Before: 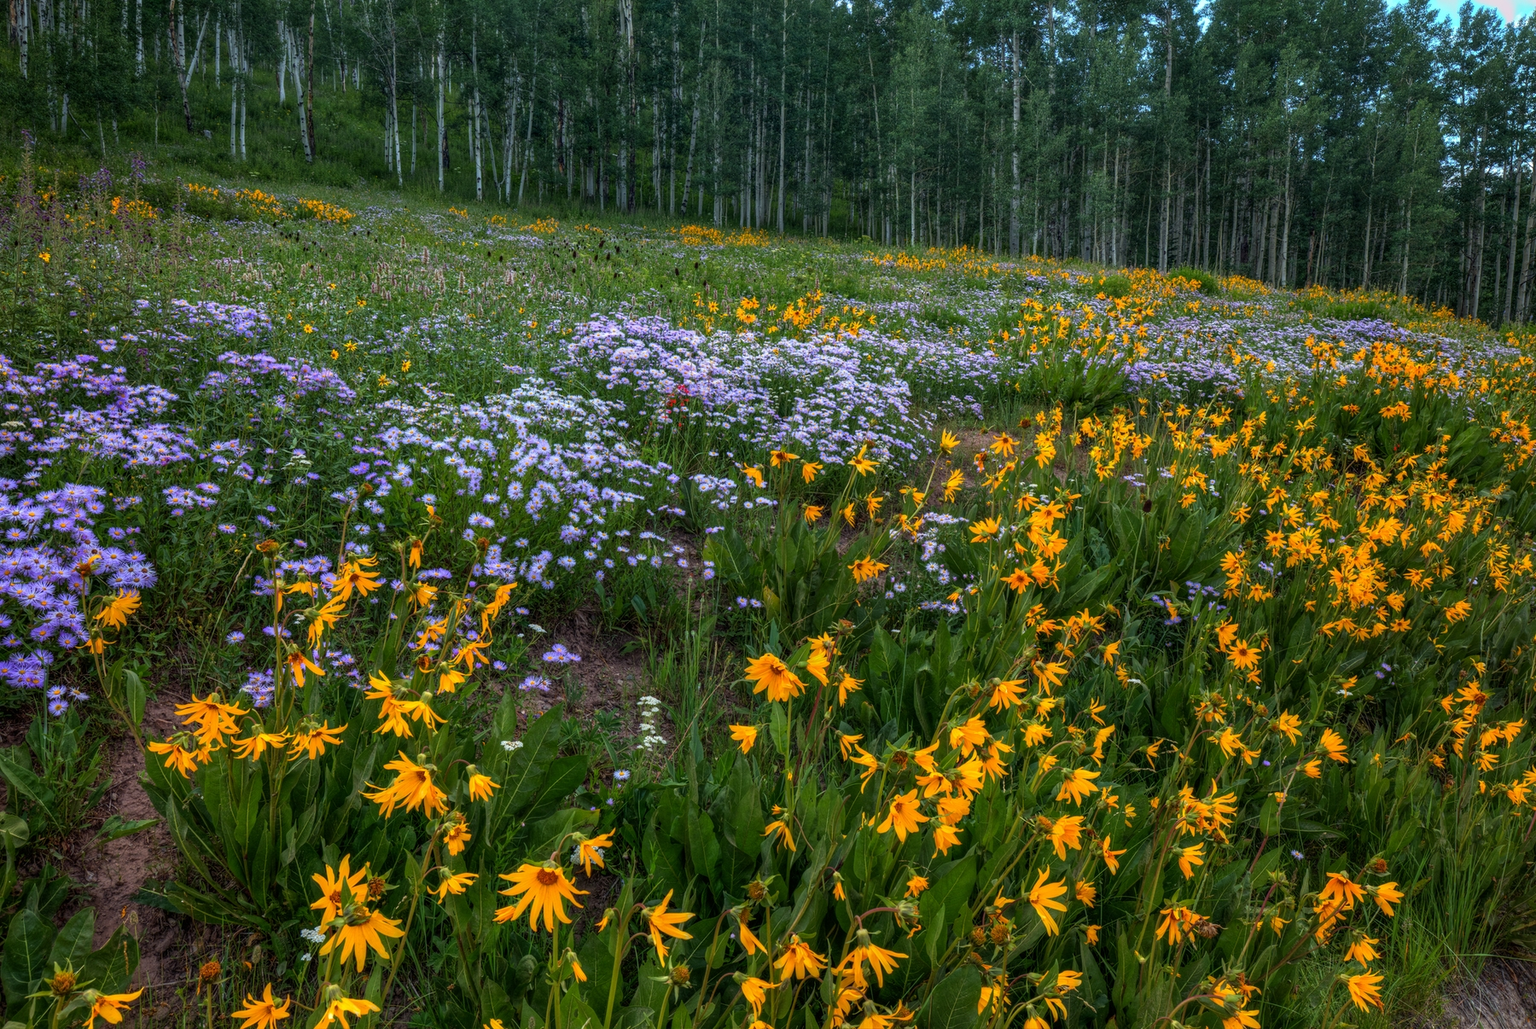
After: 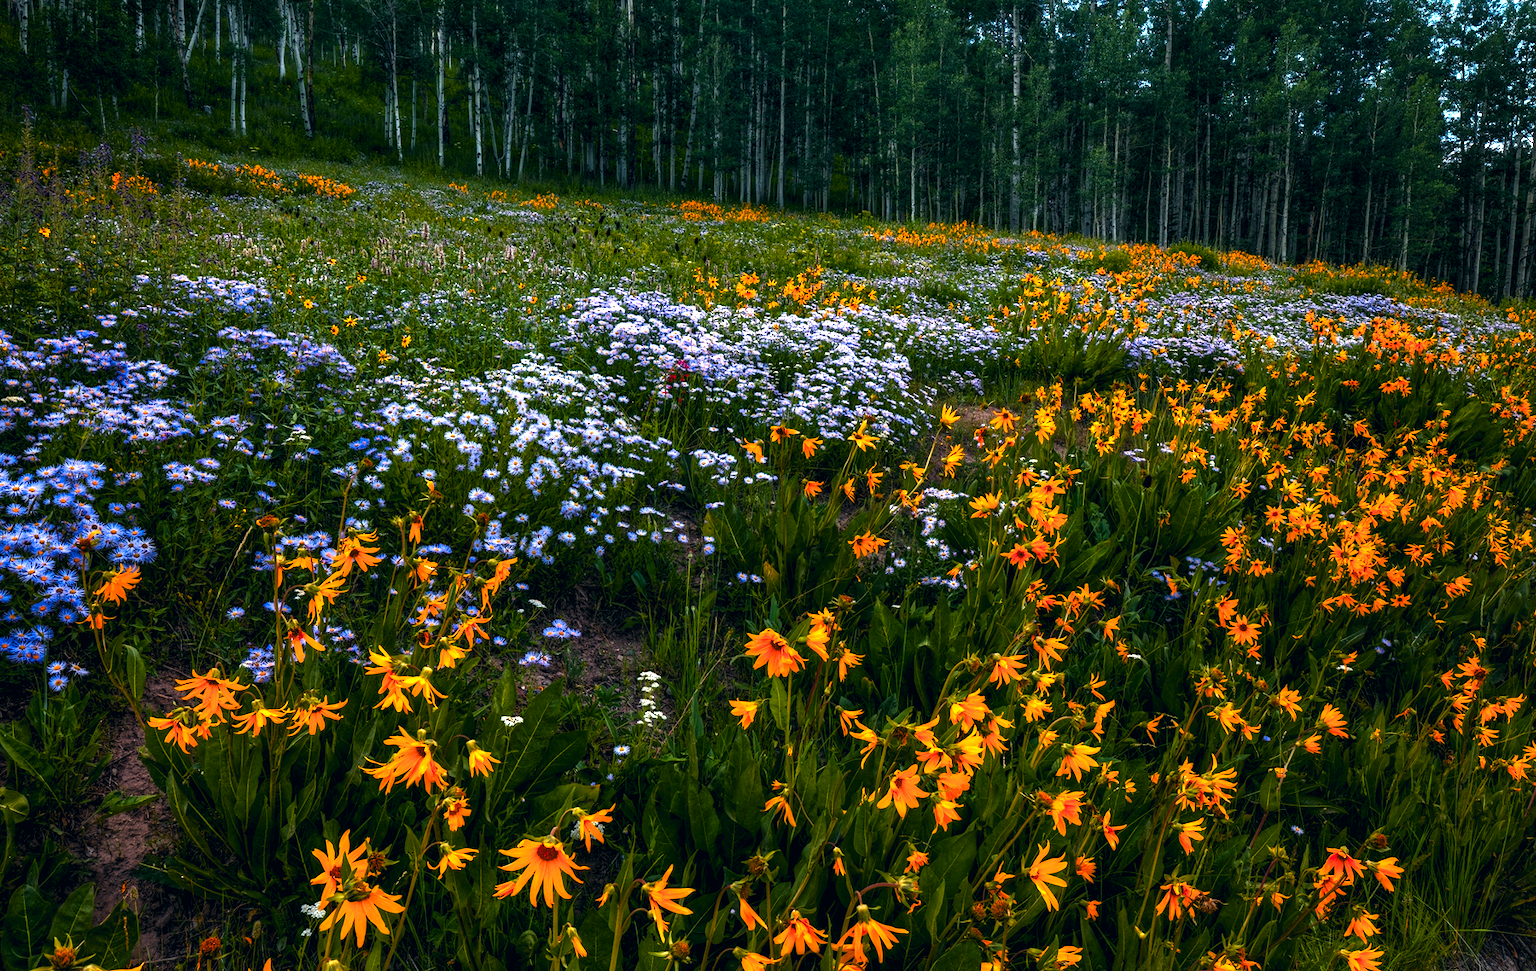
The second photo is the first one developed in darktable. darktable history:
levels: levels [0.044, 0.475, 0.791]
crop and rotate: top 2.479%, bottom 3.018%
color zones: curves: ch1 [(0.235, 0.558) (0.75, 0.5)]; ch2 [(0.25, 0.462) (0.749, 0.457)], mix 25.94%
white balance: emerald 1
color balance rgb: perceptual saturation grading › global saturation 20%, perceptual saturation grading › highlights -25%, perceptual saturation grading › shadows 50%
color correction: highlights a* 5.38, highlights b* 5.3, shadows a* -4.26, shadows b* -5.11
